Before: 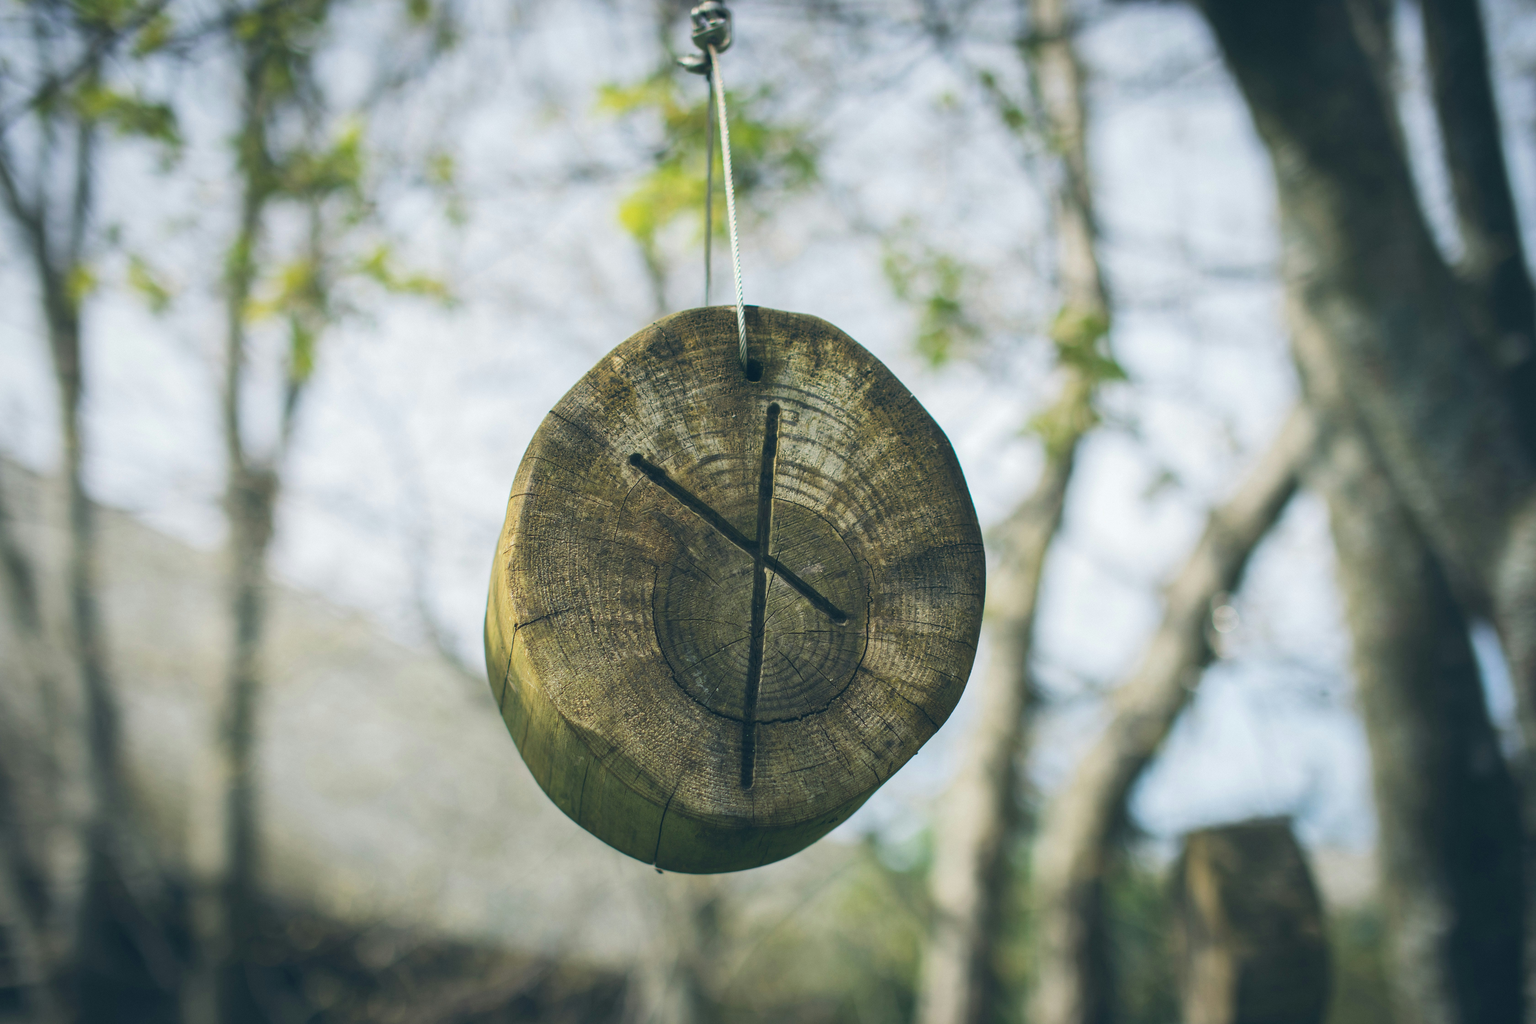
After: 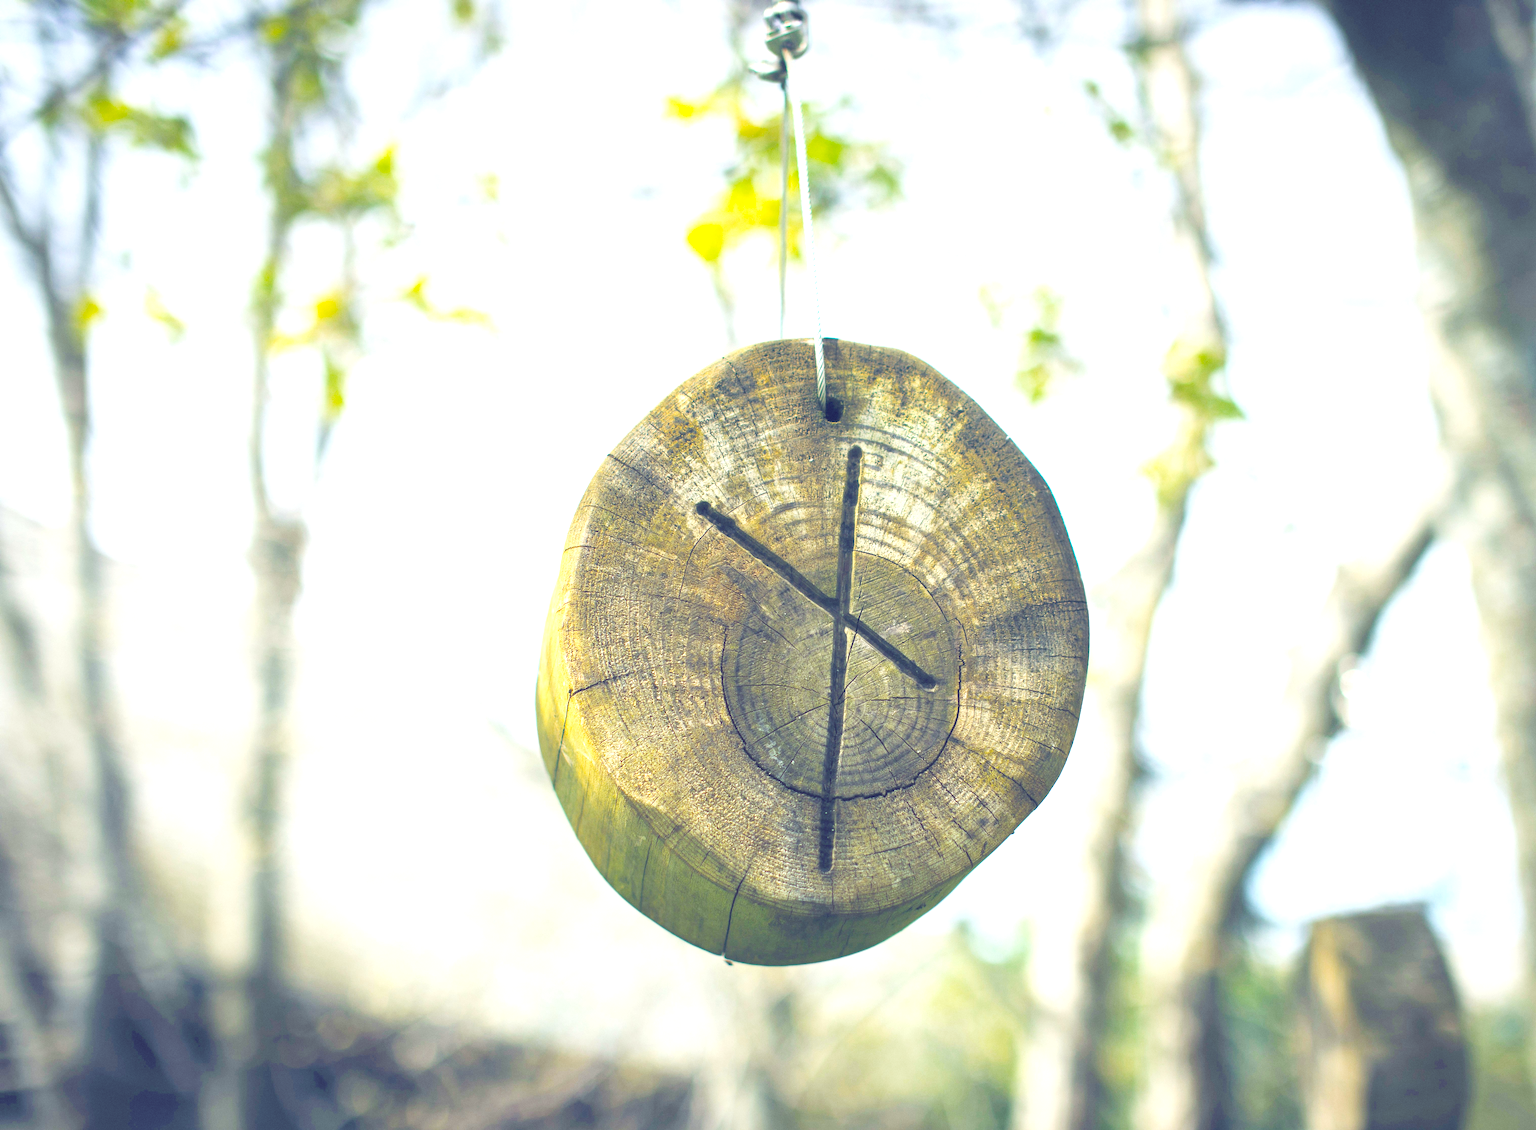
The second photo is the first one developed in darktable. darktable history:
exposure: black level correction 0, exposure 1.408 EV, compensate highlight preservation false
crop: right 9.493%, bottom 0.022%
tone curve: curves: ch0 [(0, 0) (0.004, 0.001) (0.133, 0.151) (0.325, 0.399) (0.475, 0.579) (0.832, 0.902) (1, 1)], preserve colors none
color balance rgb: shadows lift › hue 87.09°, global offset › chroma 0.284%, global offset › hue 319.81°, perceptual saturation grading › global saturation 25.747%, global vibrance 10.556%, saturation formula JzAzBz (2021)
